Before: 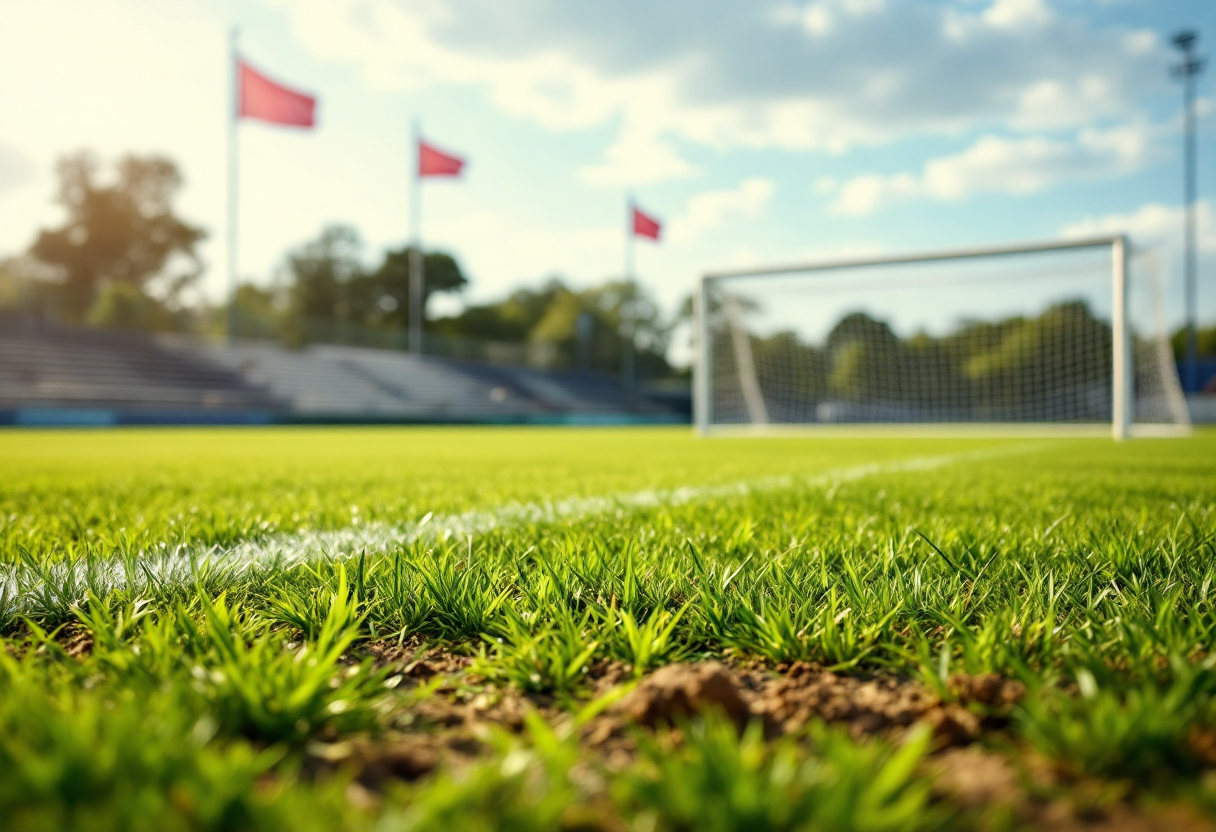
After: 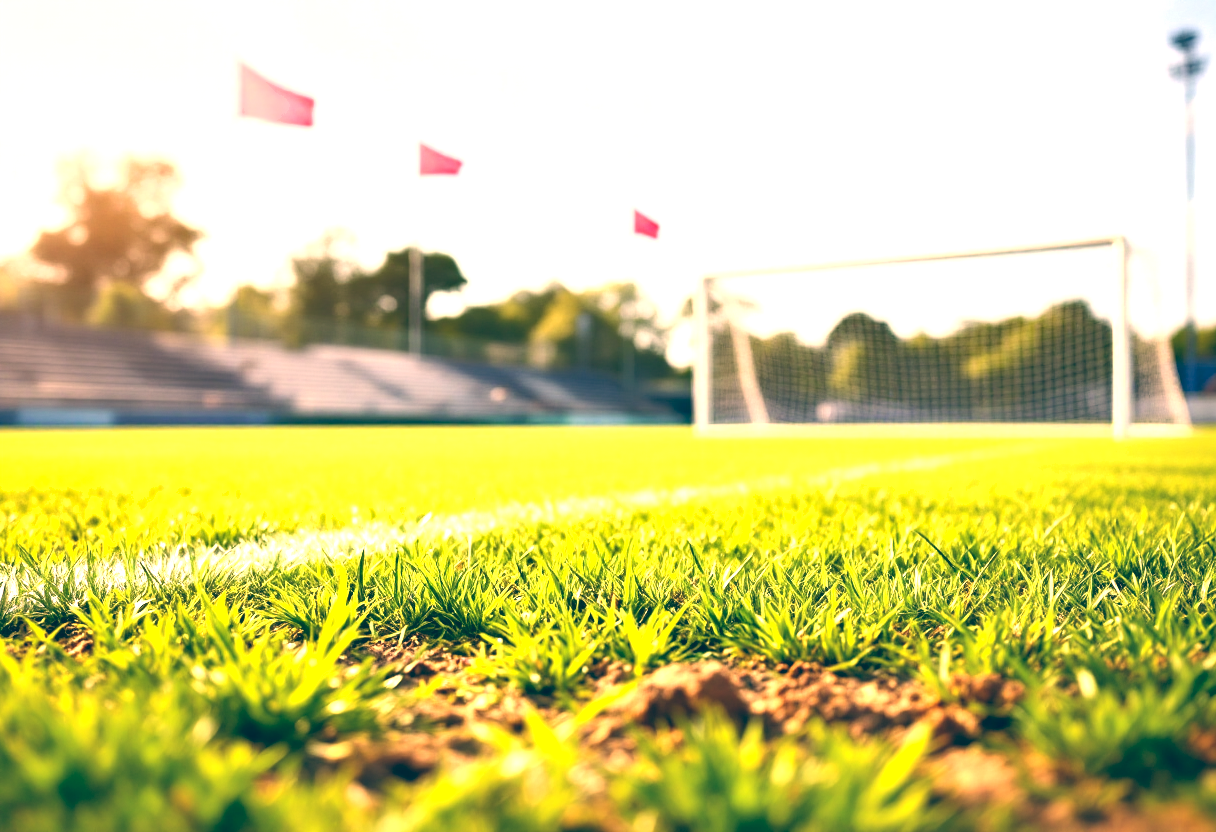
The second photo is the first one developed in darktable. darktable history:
exposure: black level correction 0, exposure 1.388 EV, compensate exposure bias true, compensate highlight preservation false
shadows and highlights: shadows 75, highlights -25, soften with gaussian
color balance: lift [1.006, 0.985, 1.002, 1.015], gamma [1, 0.953, 1.008, 1.047], gain [1.076, 1.13, 1.004, 0.87]
color correction: highlights a* 12.23, highlights b* 5.41
